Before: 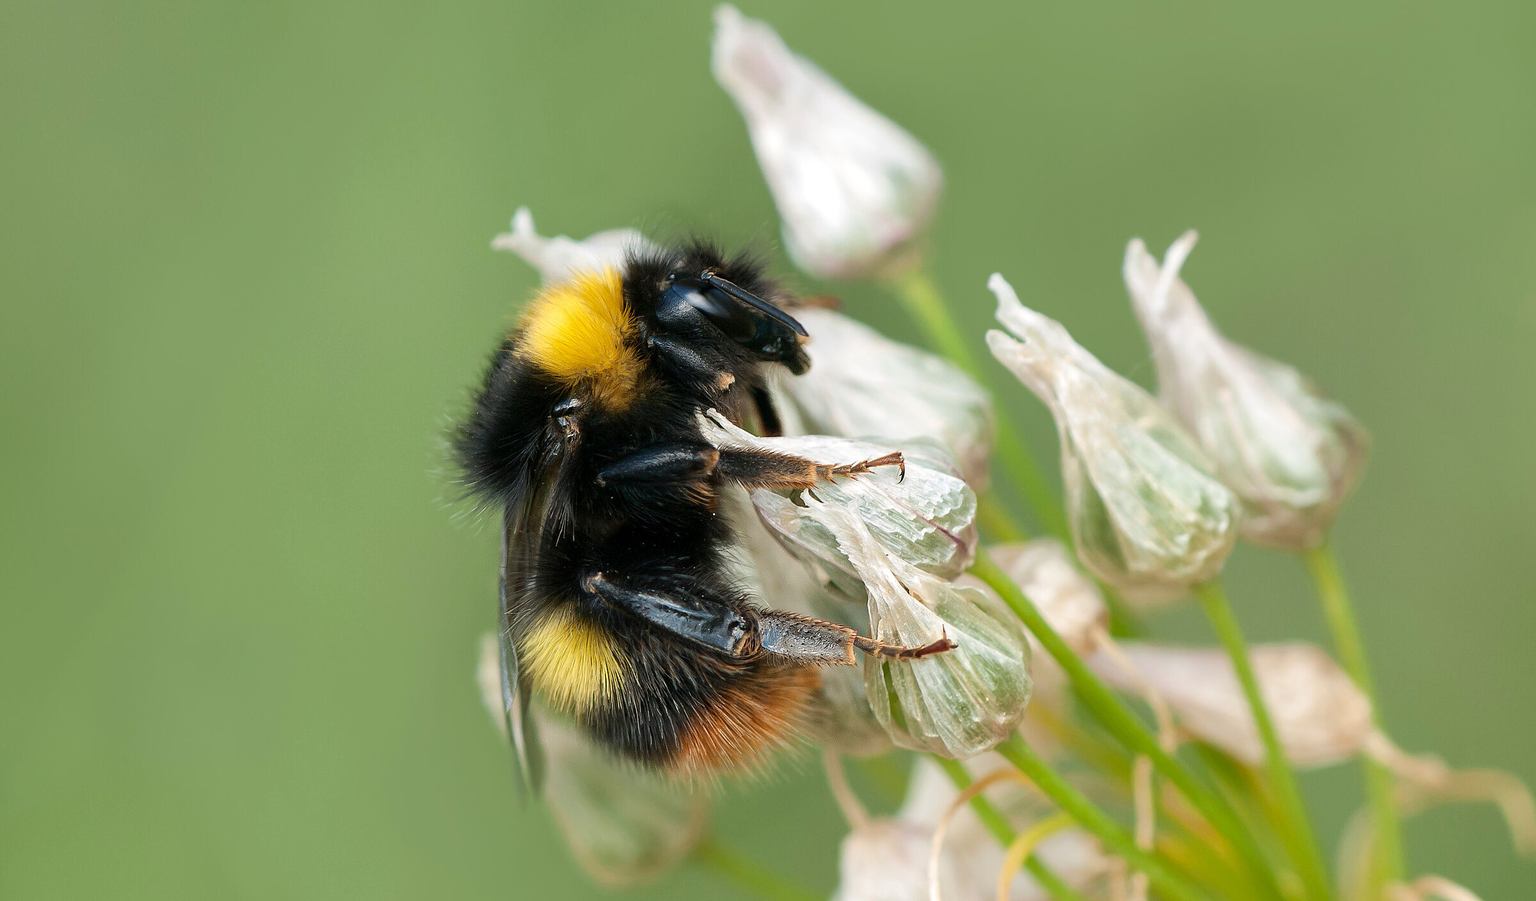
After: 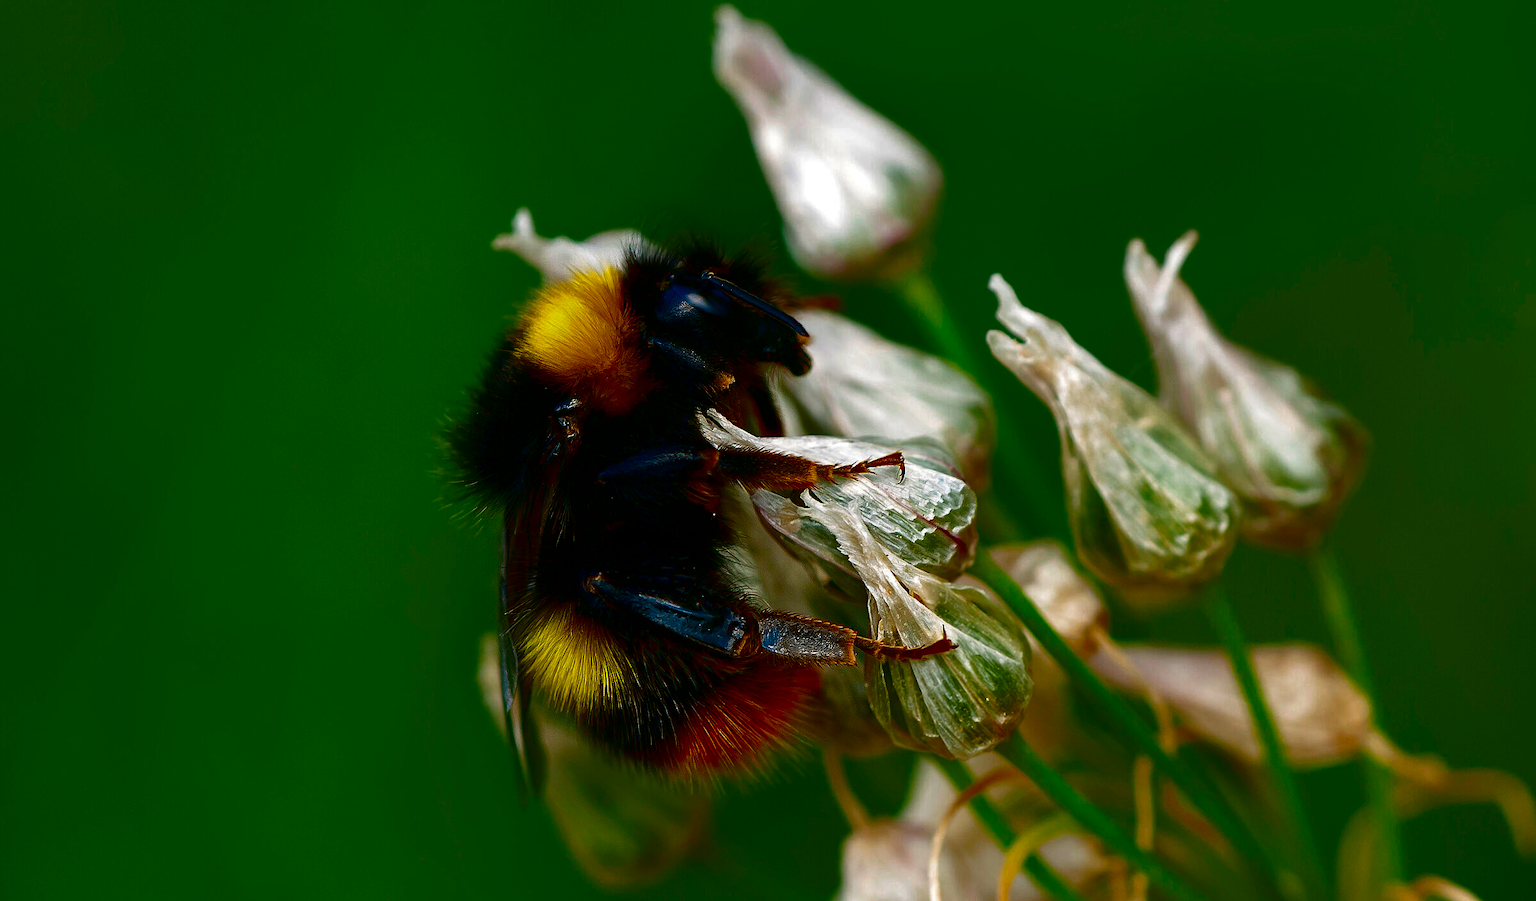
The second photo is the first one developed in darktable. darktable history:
contrast brightness saturation: brightness -0.992, saturation 0.982
